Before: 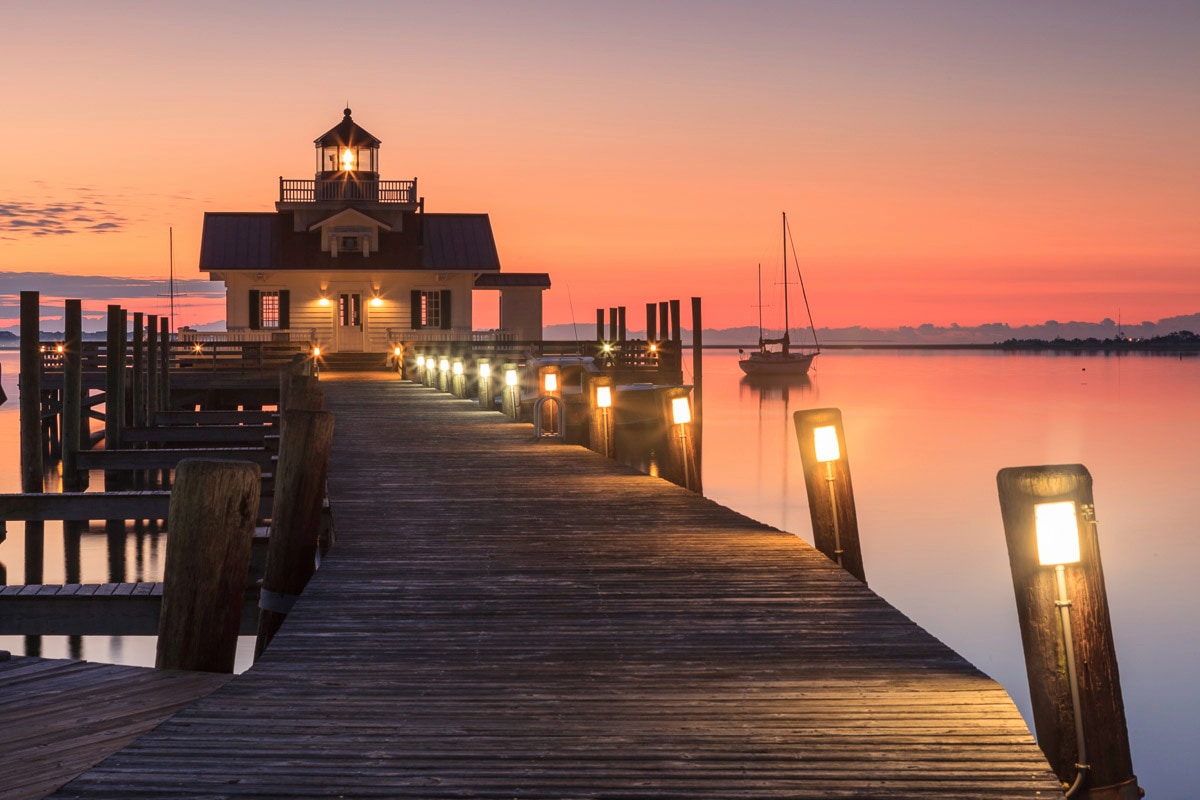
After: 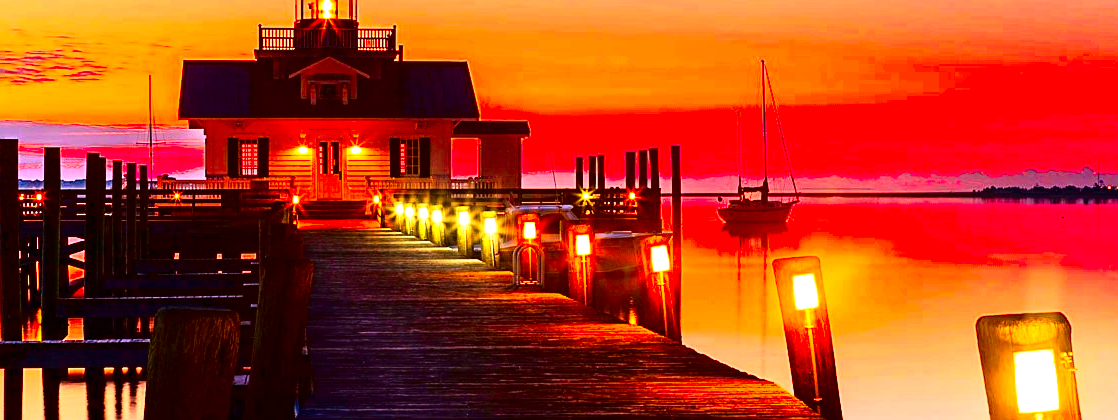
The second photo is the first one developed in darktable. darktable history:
crop: left 1.829%, top 19.071%, right 4.978%, bottom 28.381%
contrast brightness saturation: brightness -0.508
exposure: black level correction 0.001, exposure 0.498 EV, compensate exposure bias true, compensate highlight preservation false
color correction: highlights a* 1.7, highlights b* -1.89, saturation 2.45
sharpen: on, module defaults
tone equalizer: -8 EV -0.378 EV, -7 EV -0.366 EV, -6 EV -0.332 EV, -5 EV -0.213 EV, -3 EV 0.193 EV, -2 EV 0.352 EV, -1 EV 0.41 EV, +0 EV 0.389 EV, mask exposure compensation -0.504 EV
base curve: curves: ch0 [(0, 0) (0.028, 0.03) (0.121, 0.232) (0.46, 0.748) (0.859, 0.968) (1, 1)]
